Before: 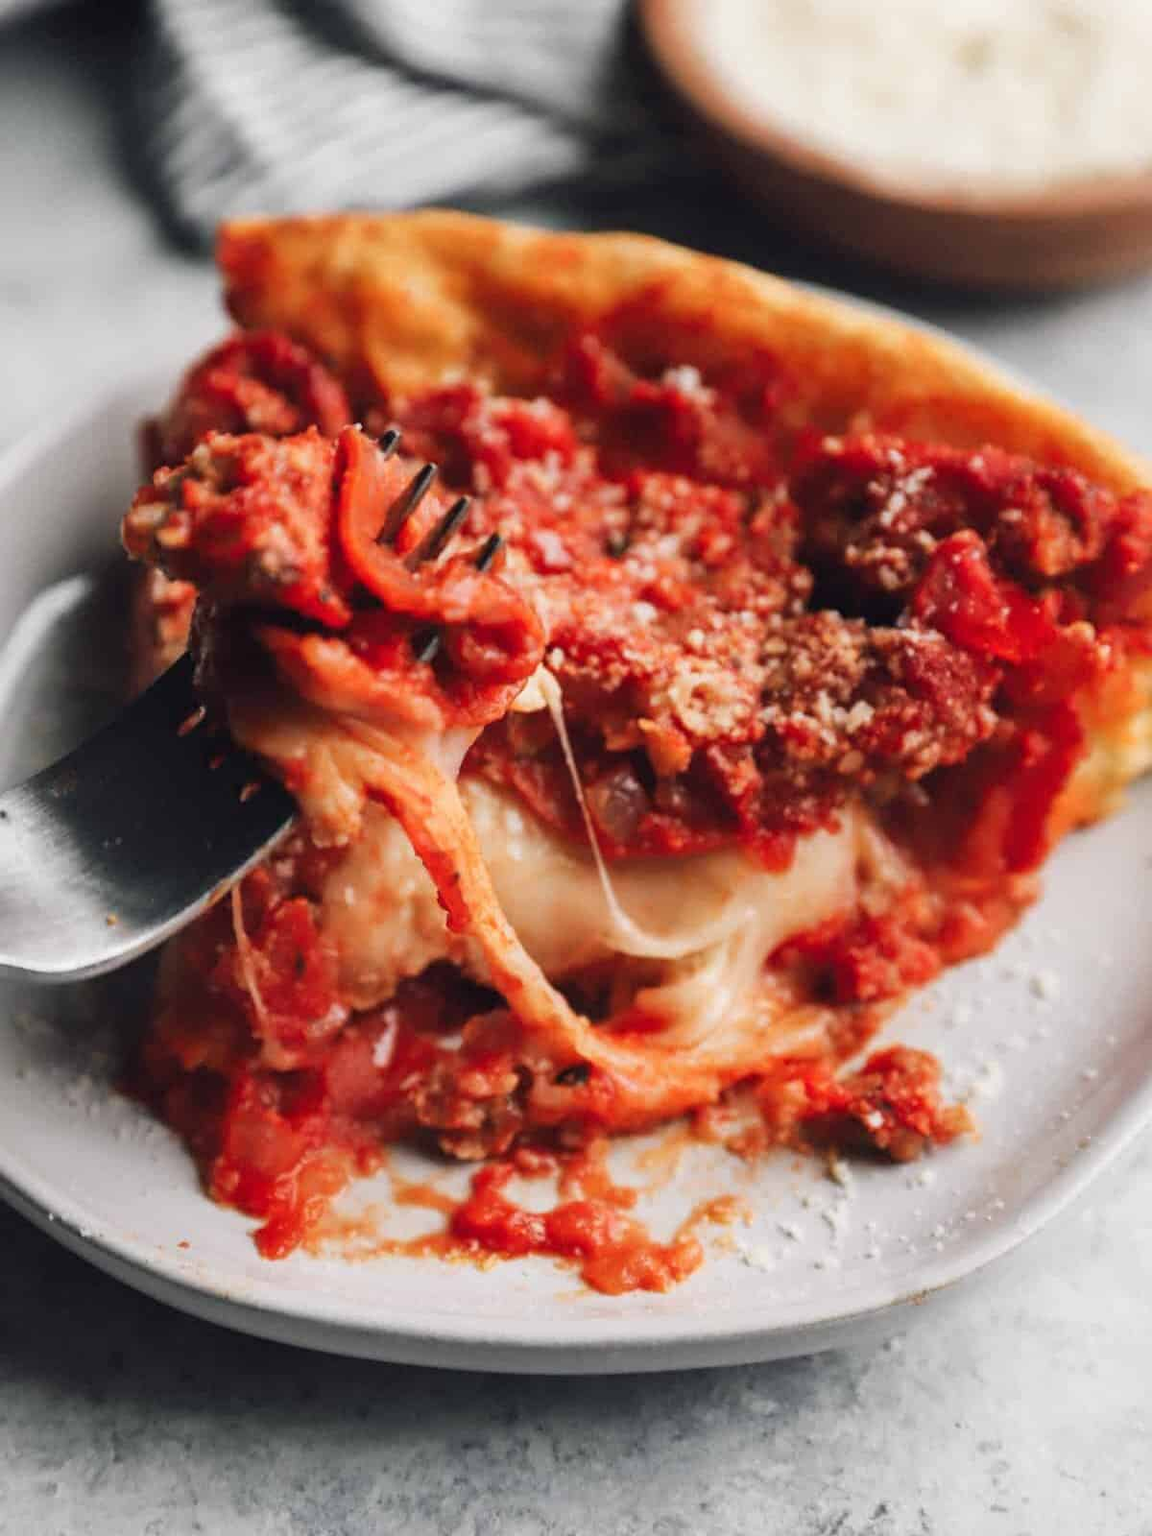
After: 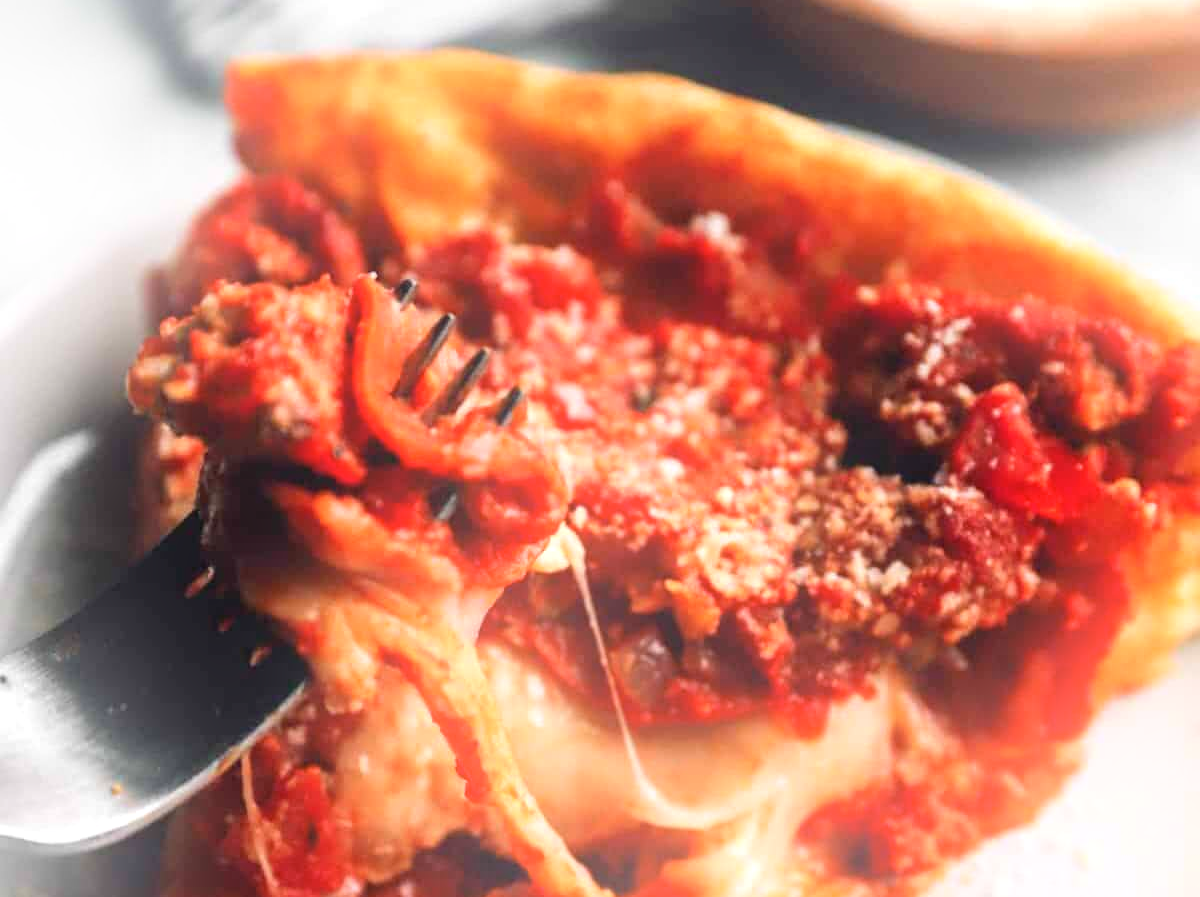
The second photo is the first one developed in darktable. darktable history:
exposure: black level correction 0.001, exposure 0.5 EV, compensate exposure bias true, compensate highlight preservation false
bloom: on, module defaults
crop and rotate: top 10.605%, bottom 33.274%
